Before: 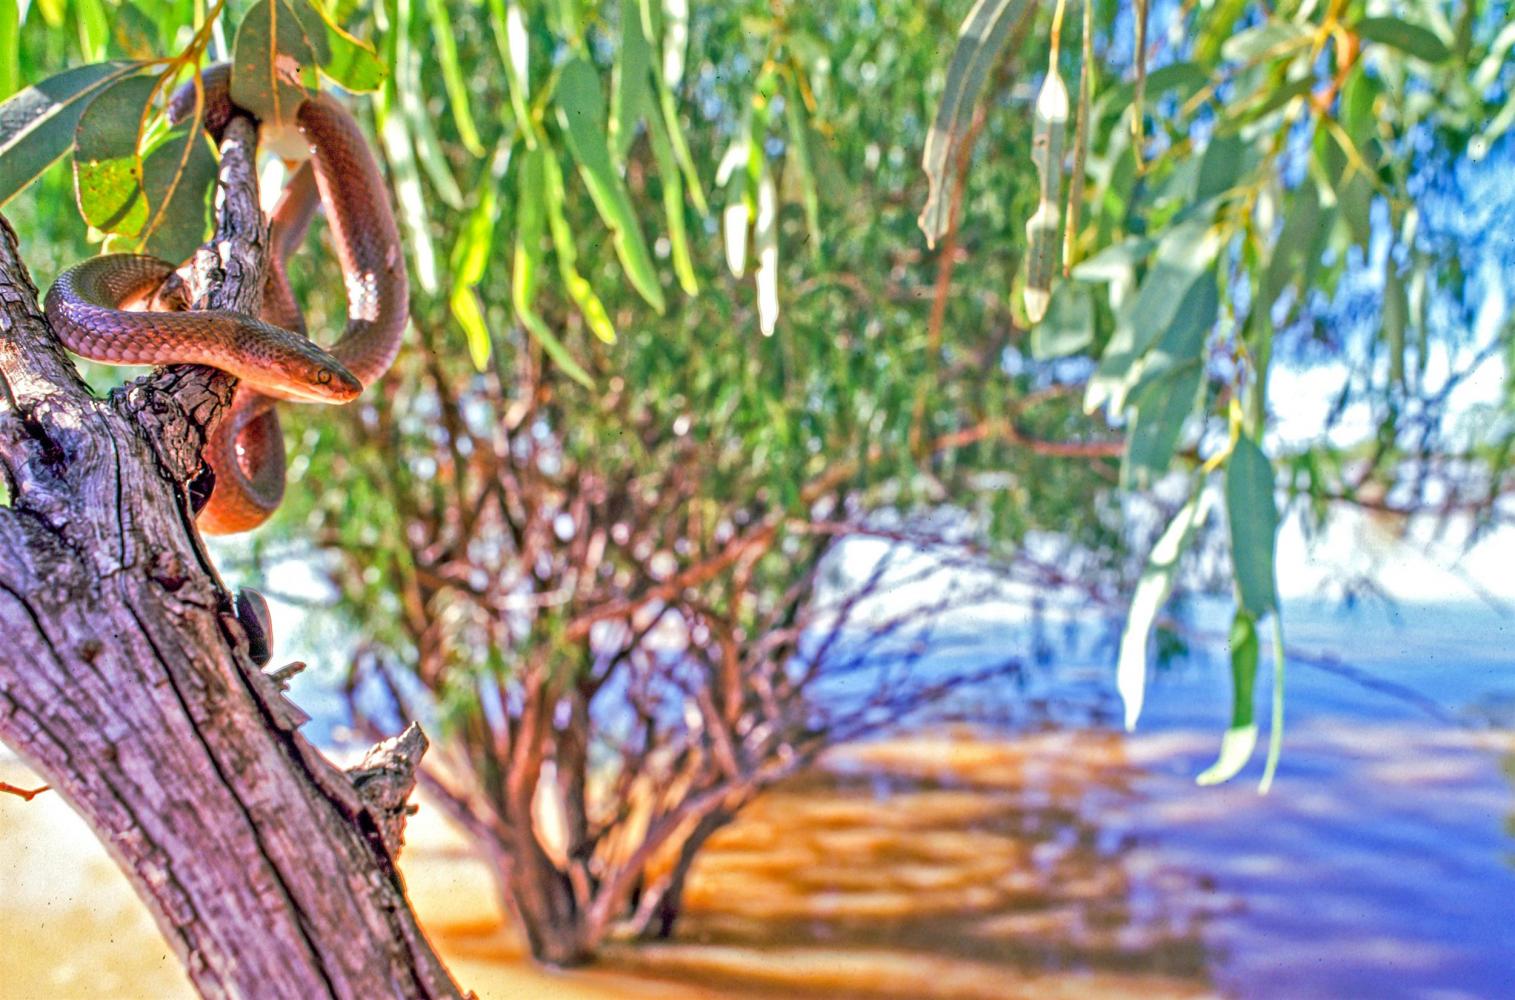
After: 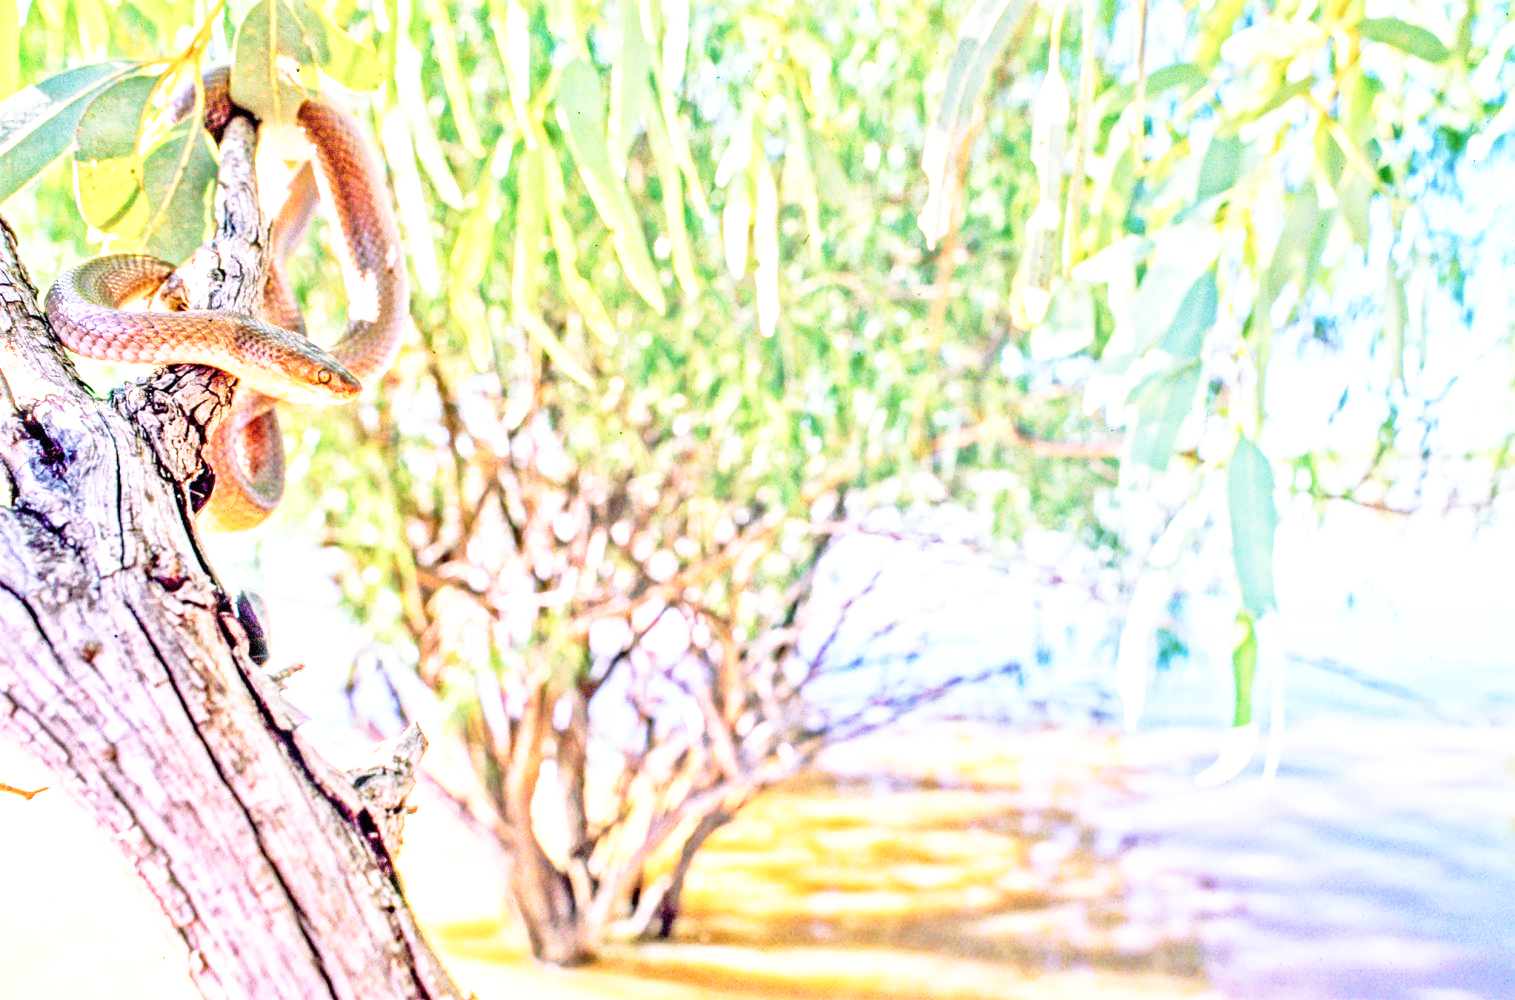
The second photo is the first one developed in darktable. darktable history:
color correction: saturation 0.85
base curve: curves: ch0 [(0, 0) (0.012, 0.01) (0.073, 0.168) (0.31, 0.711) (0.645, 0.957) (1, 1)], preserve colors none
exposure: exposure 1 EV, compensate highlight preservation false
